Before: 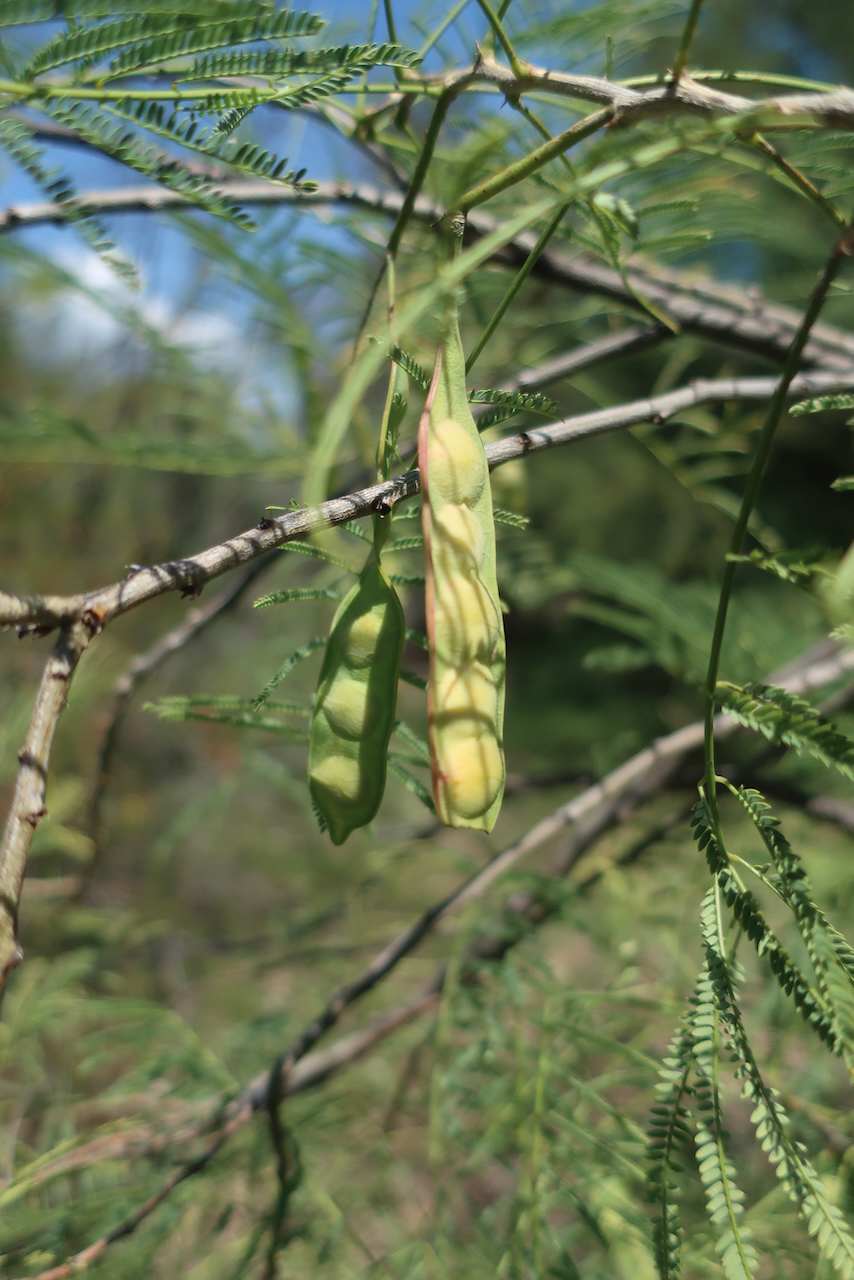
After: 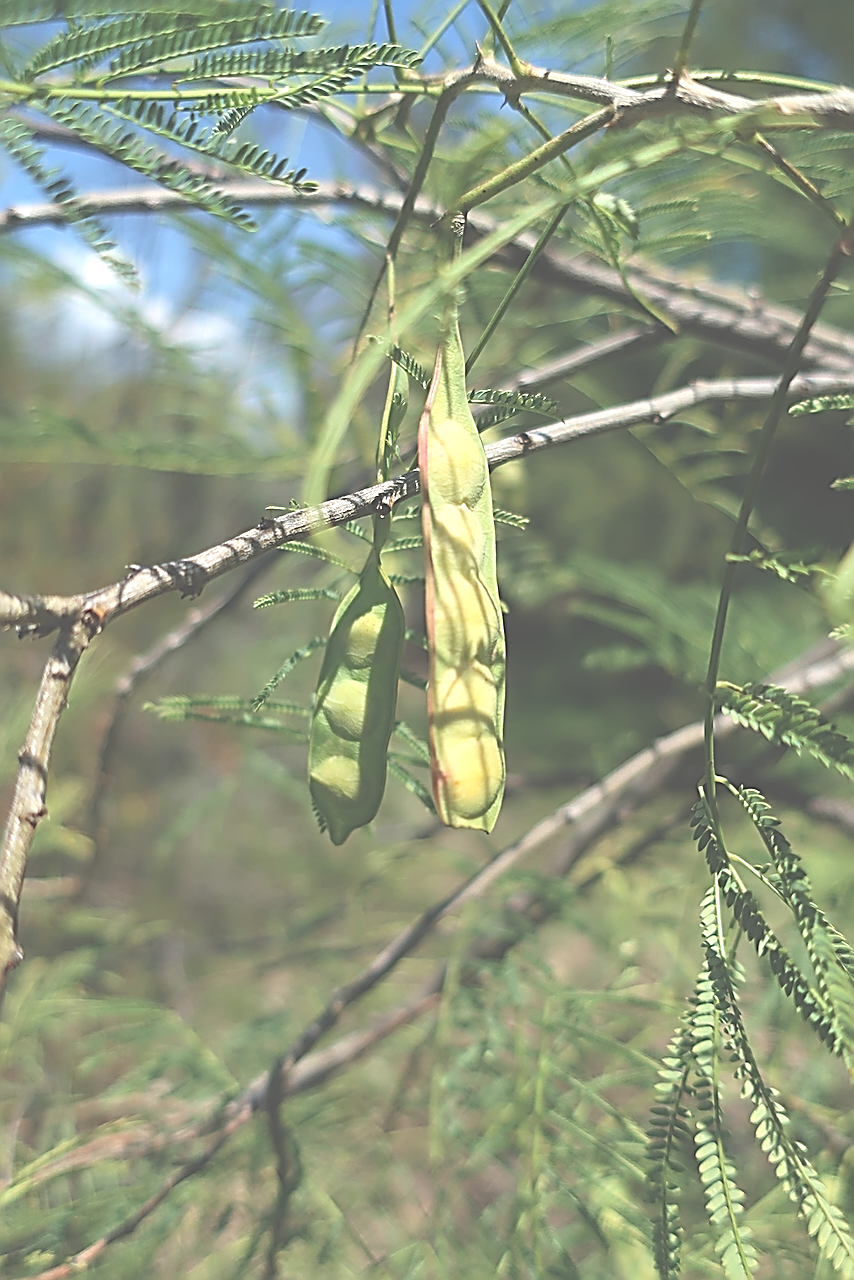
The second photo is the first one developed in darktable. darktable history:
exposure: black level correction -0.071, exposure 0.5 EV, compensate highlight preservation false
sharpen: amount 1.861
